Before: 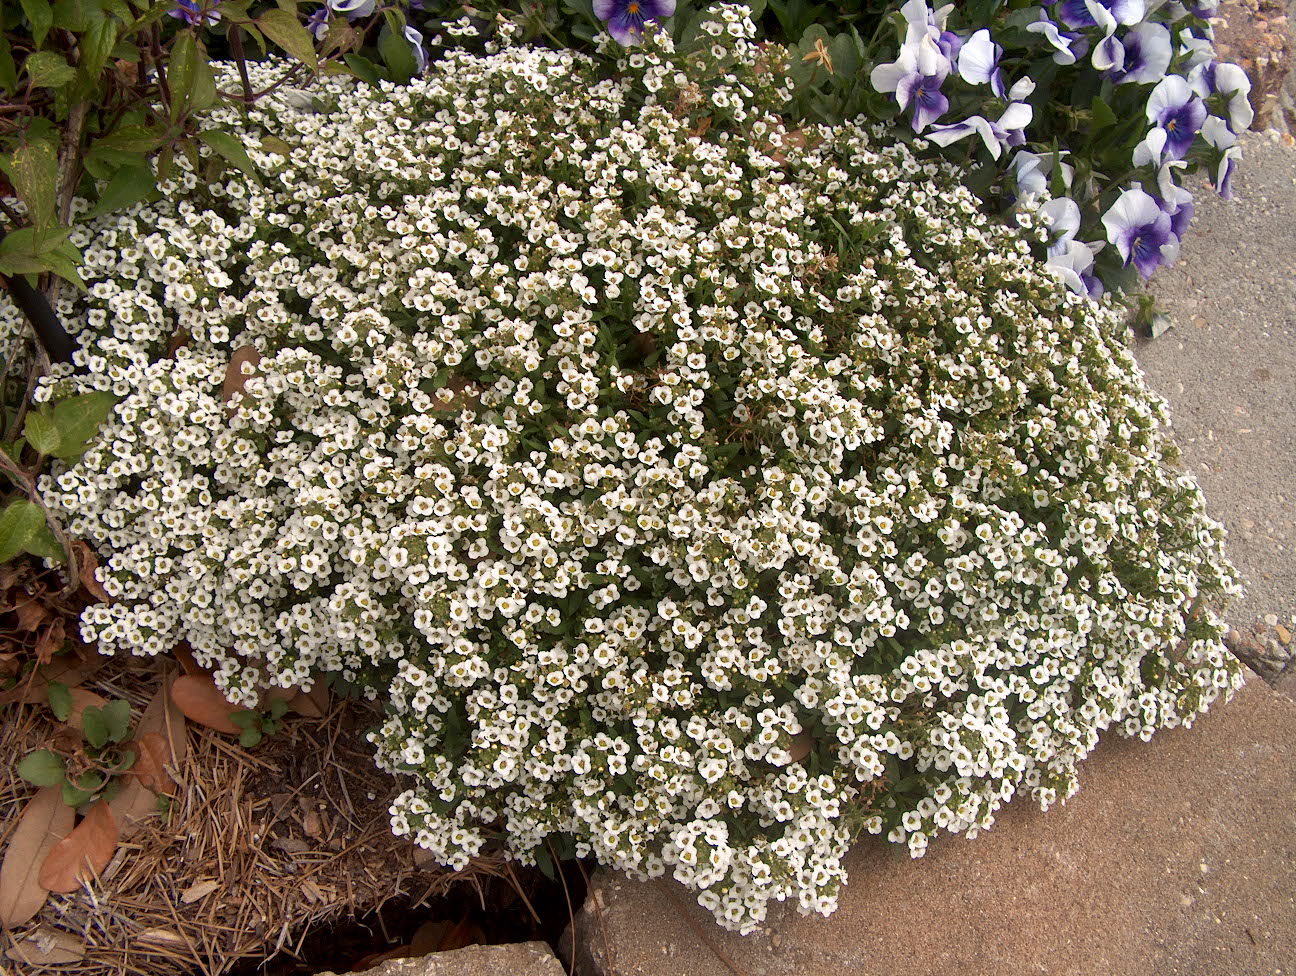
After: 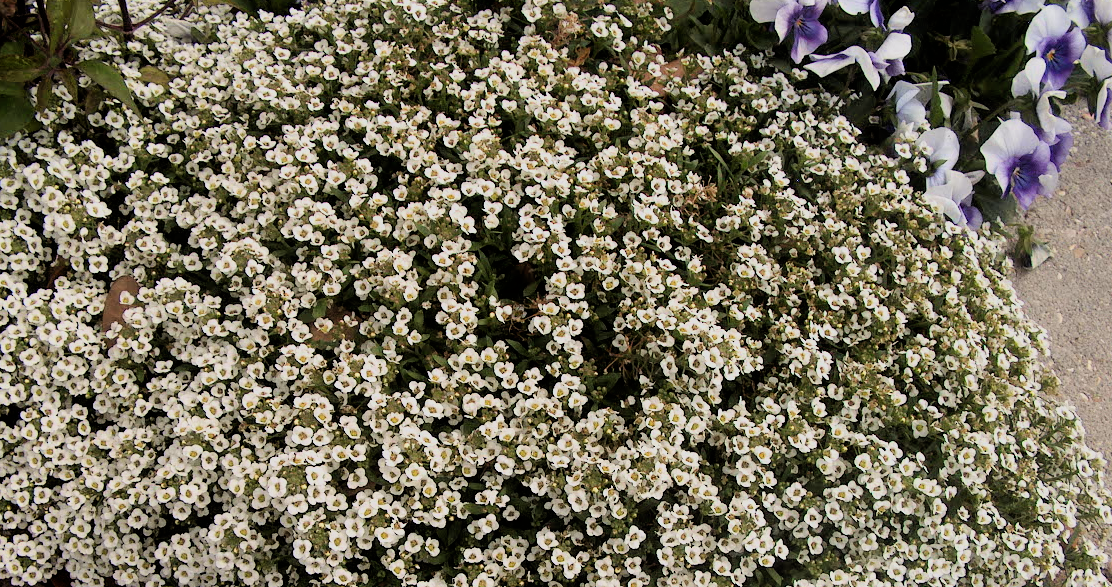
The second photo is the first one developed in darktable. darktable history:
filmic rgb: black relative exposure -5.07 EV, white relative exposure 3.98 EV, hardness 2.88, contrast 1.2, color science v6 (2022), iterations of high-quality reconstruction 0
crop and rotate: left 9.368%, top 7.18%, right 4.821%, bottom 32.634%
